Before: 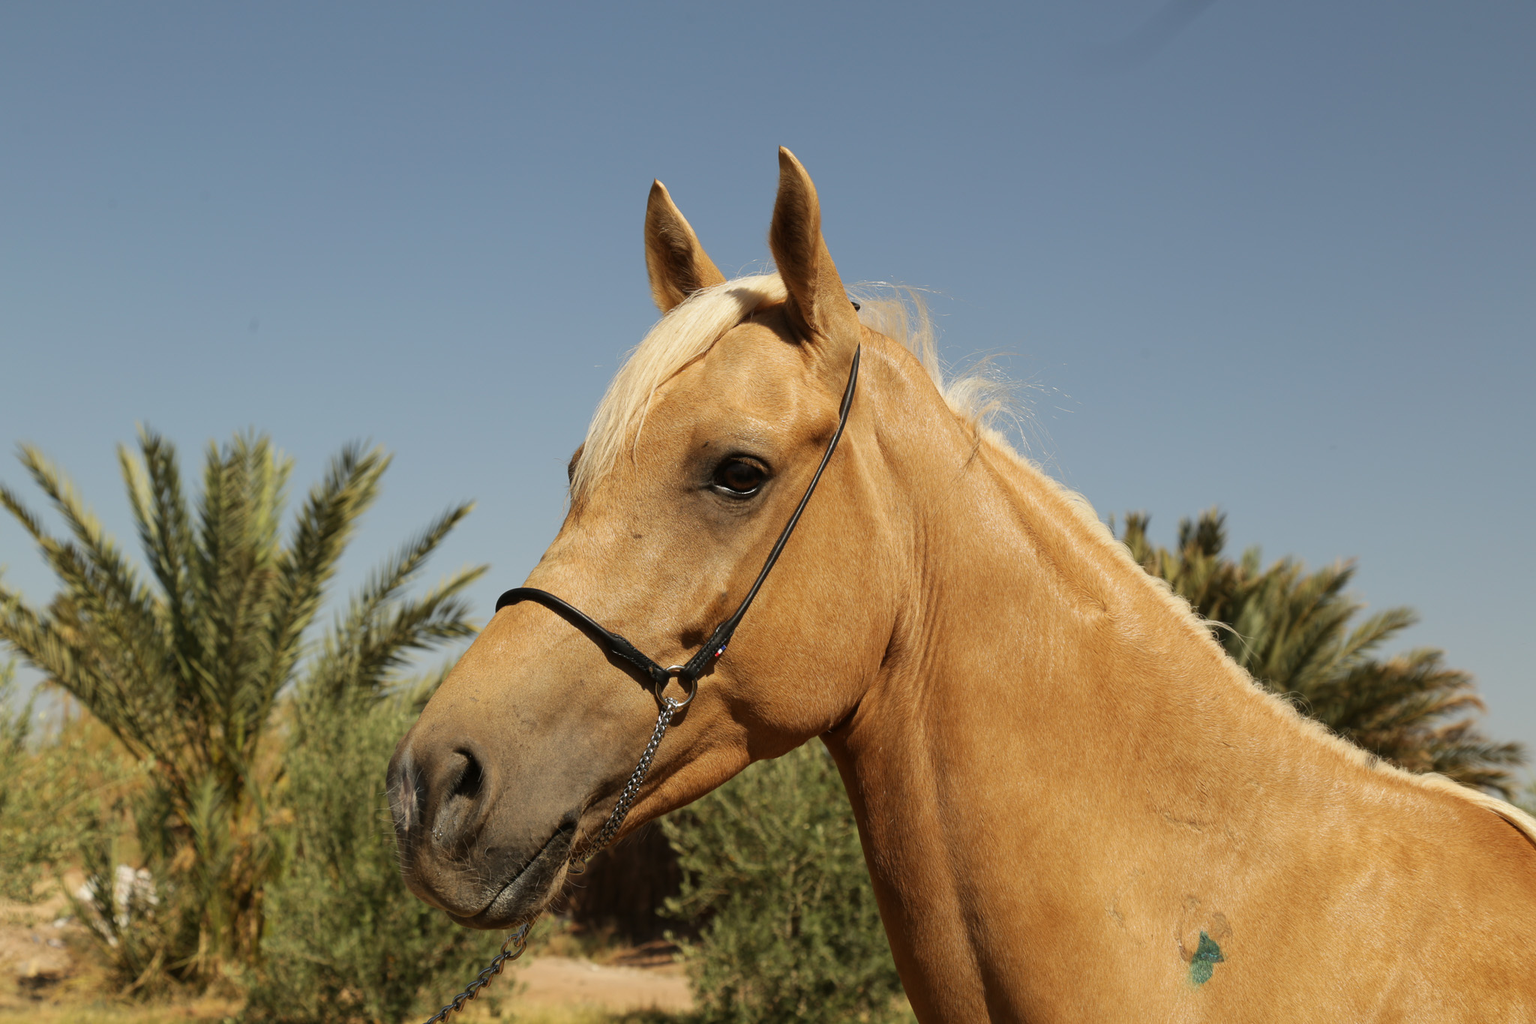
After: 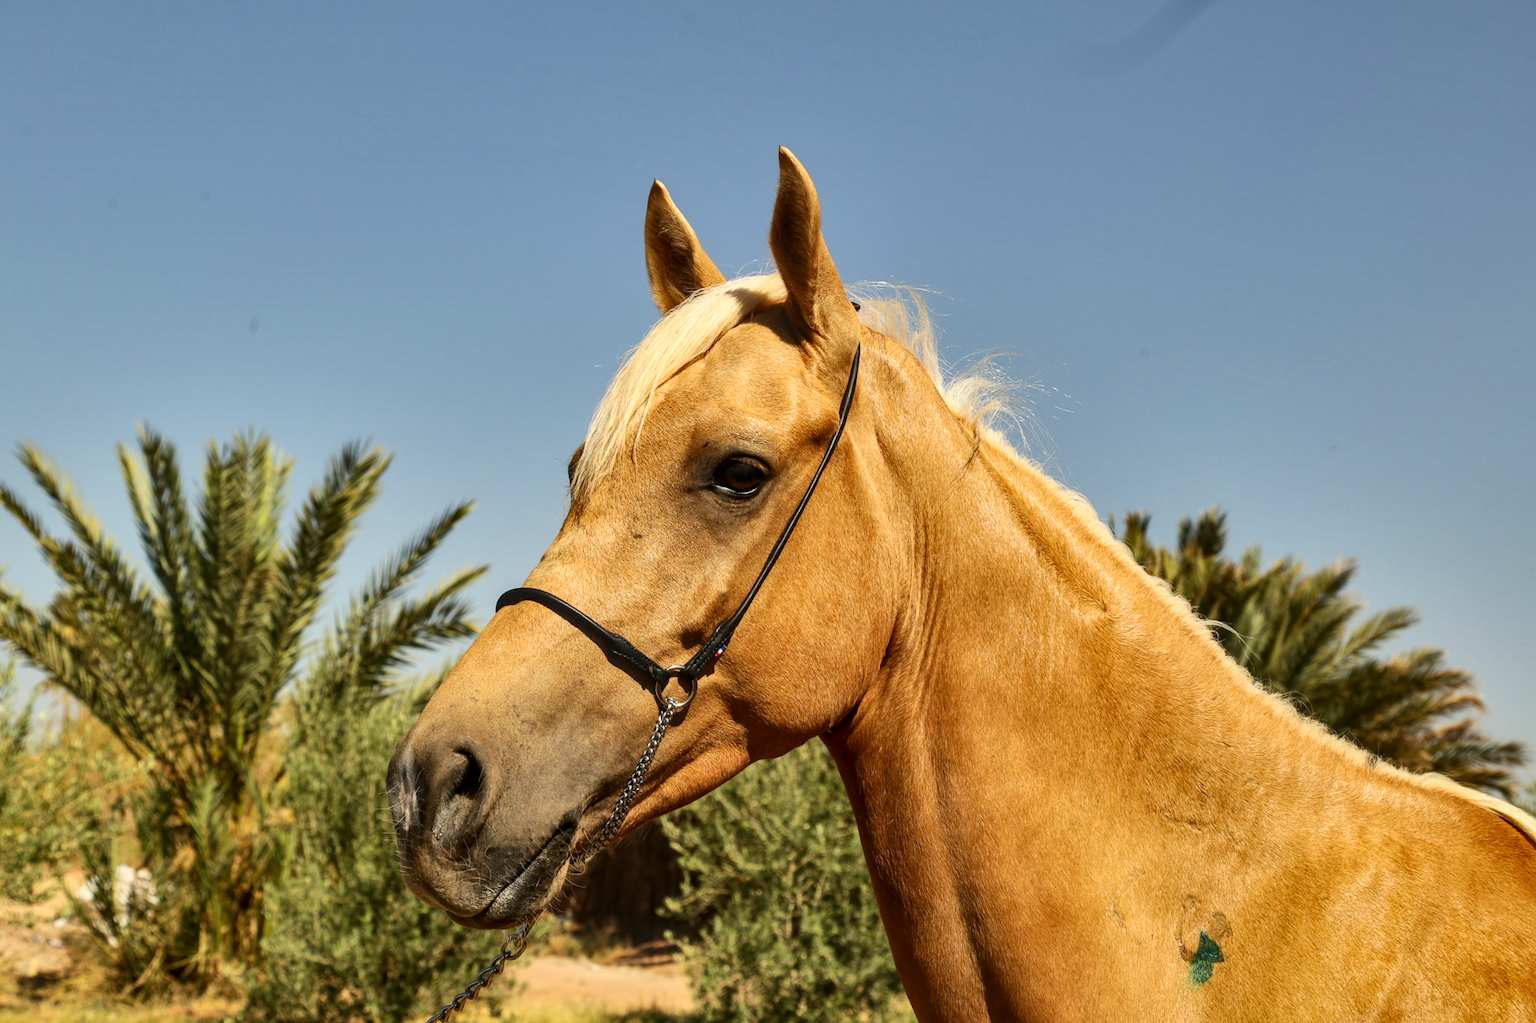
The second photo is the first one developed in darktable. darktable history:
contrast brightness saturation: contrast 0.235, brightness 0.109, saturation 0.29
local contrast: on, module defaults
shadows and highlights: shadows 74.68, highlights -60.75, soften with gaussian
